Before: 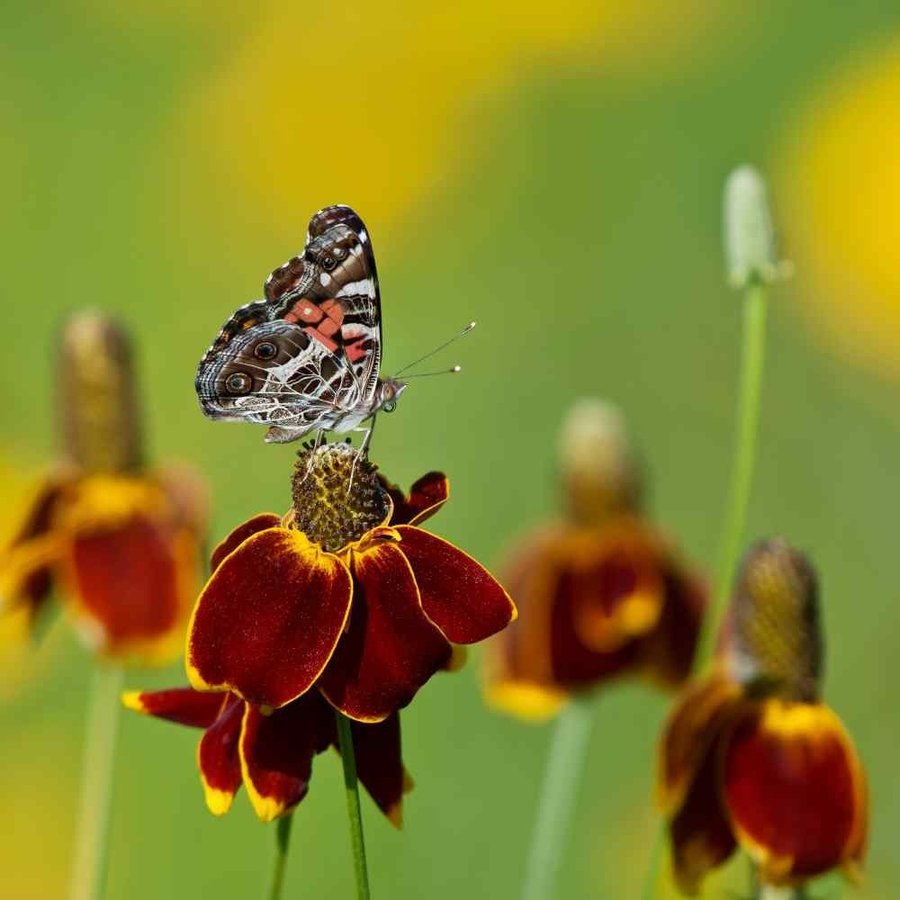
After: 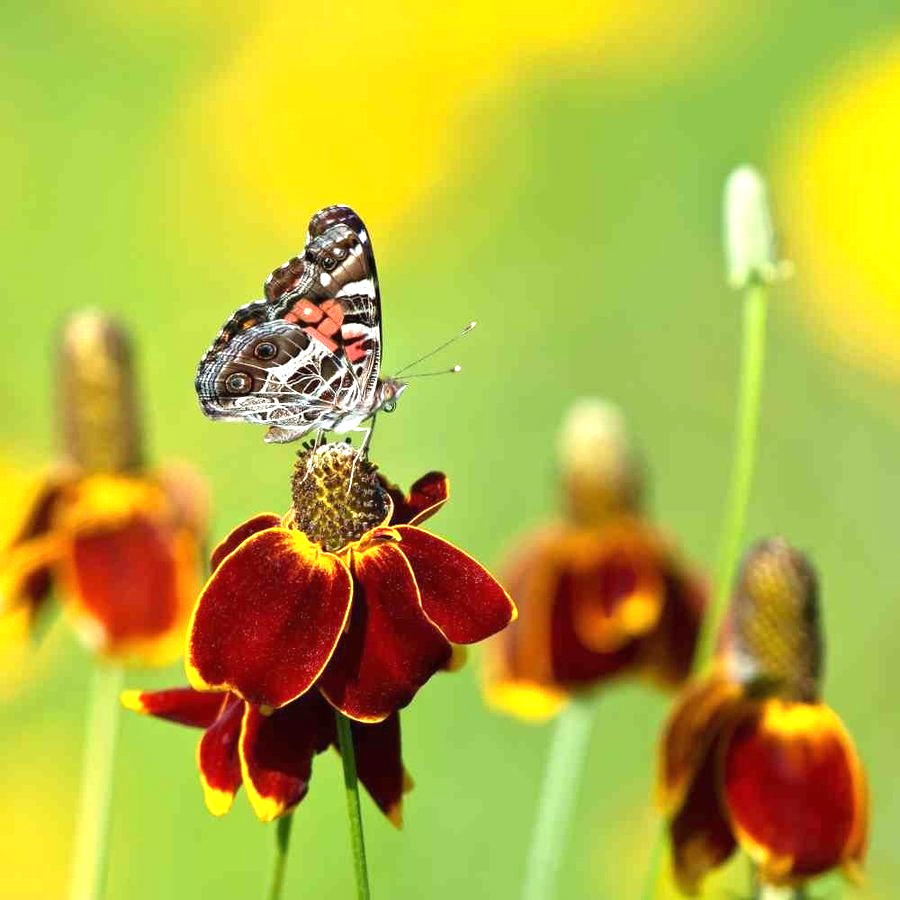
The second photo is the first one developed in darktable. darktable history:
exposure: black level correction 0, exposure 1 EV, compensate exposure bias true, compensate highlight preservation false
tone equalizer: on, module defaults
